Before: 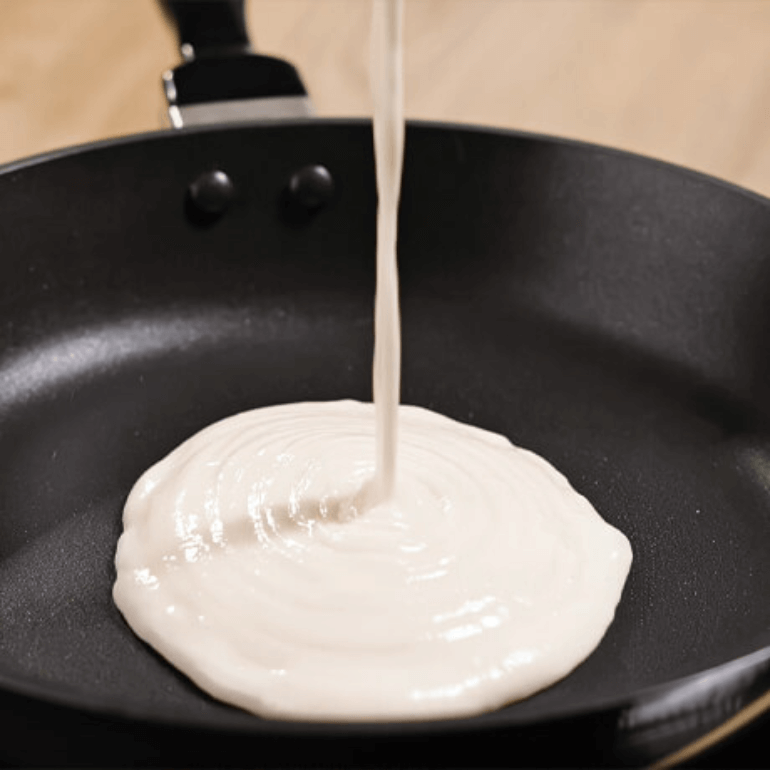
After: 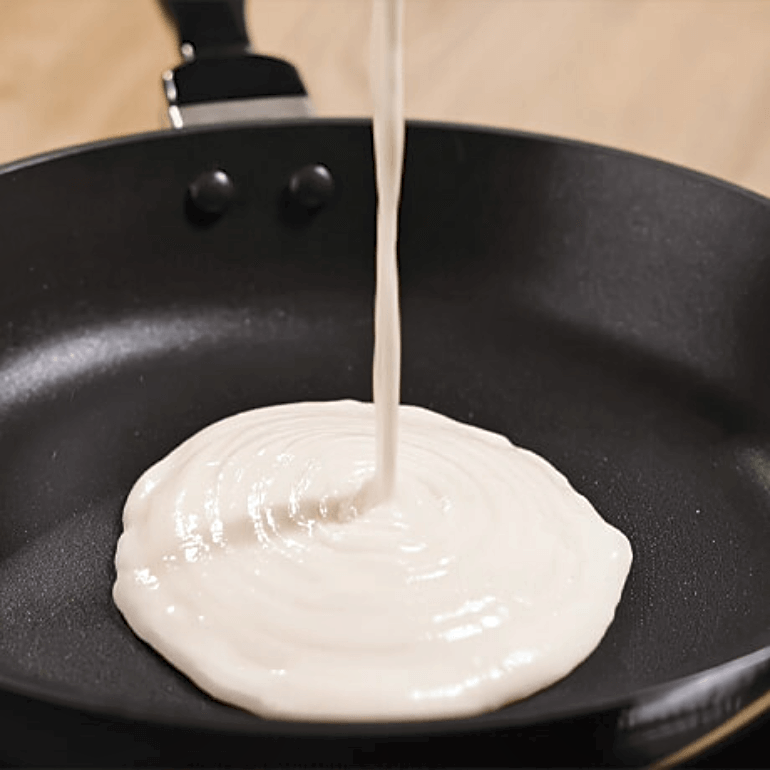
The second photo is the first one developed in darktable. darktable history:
shadows and highlights: shadows 62.37, white point adjustment 0.431, highlights -34.27, compress 83.38%
sharpen: on, module defaults
